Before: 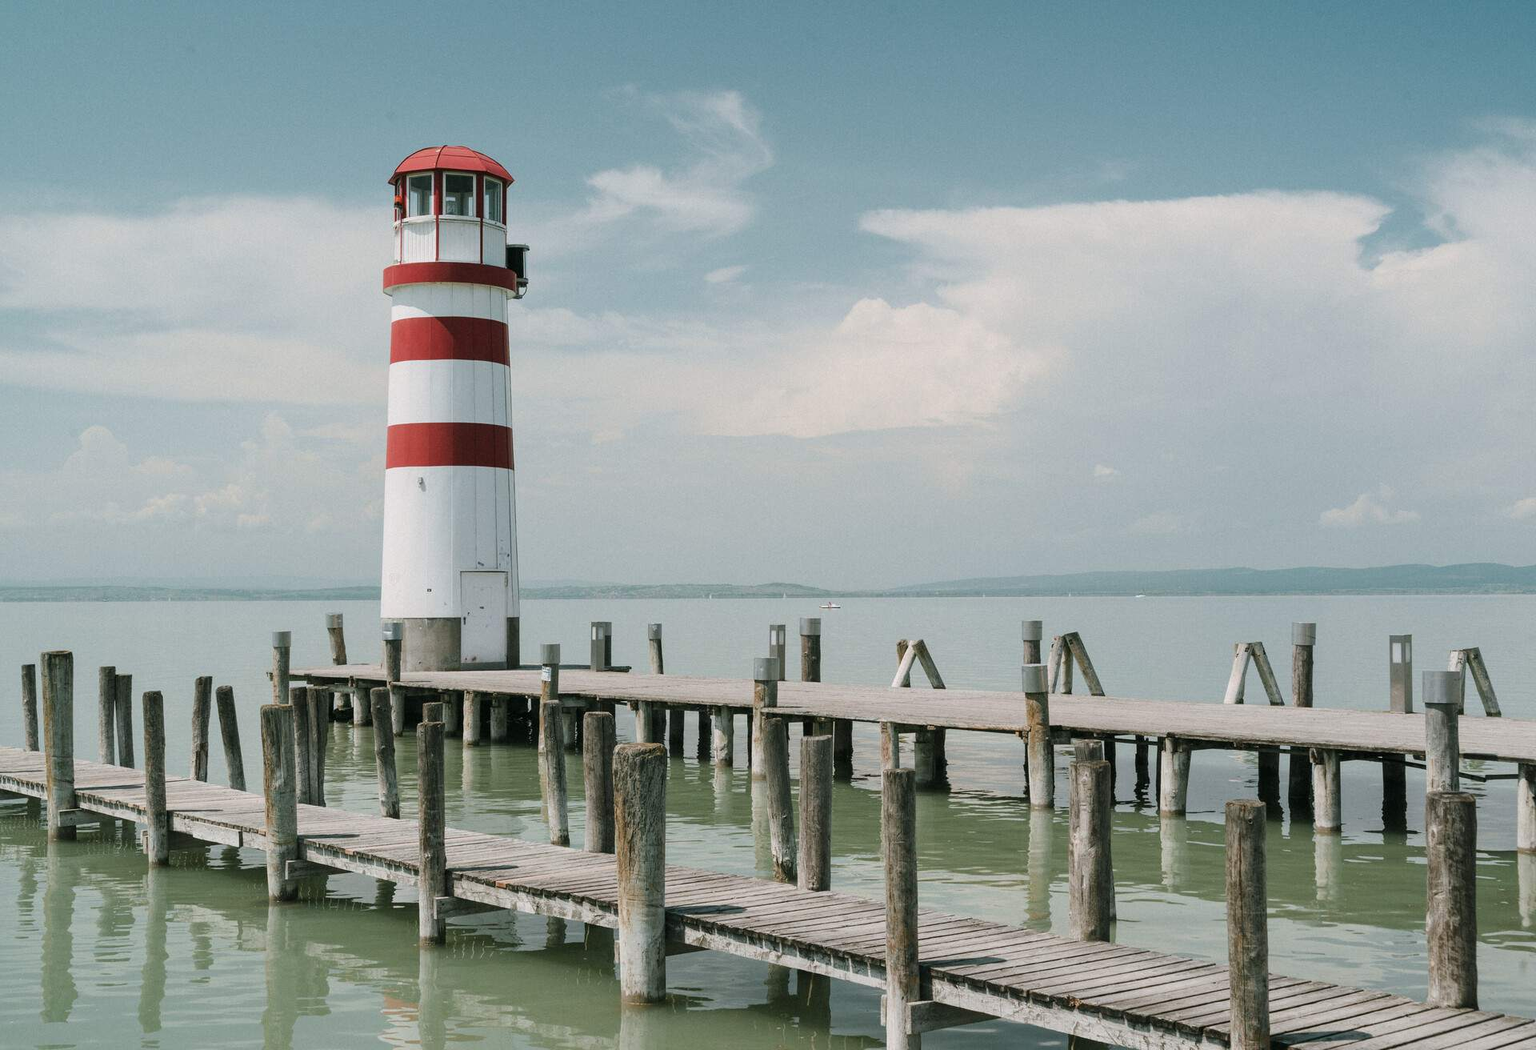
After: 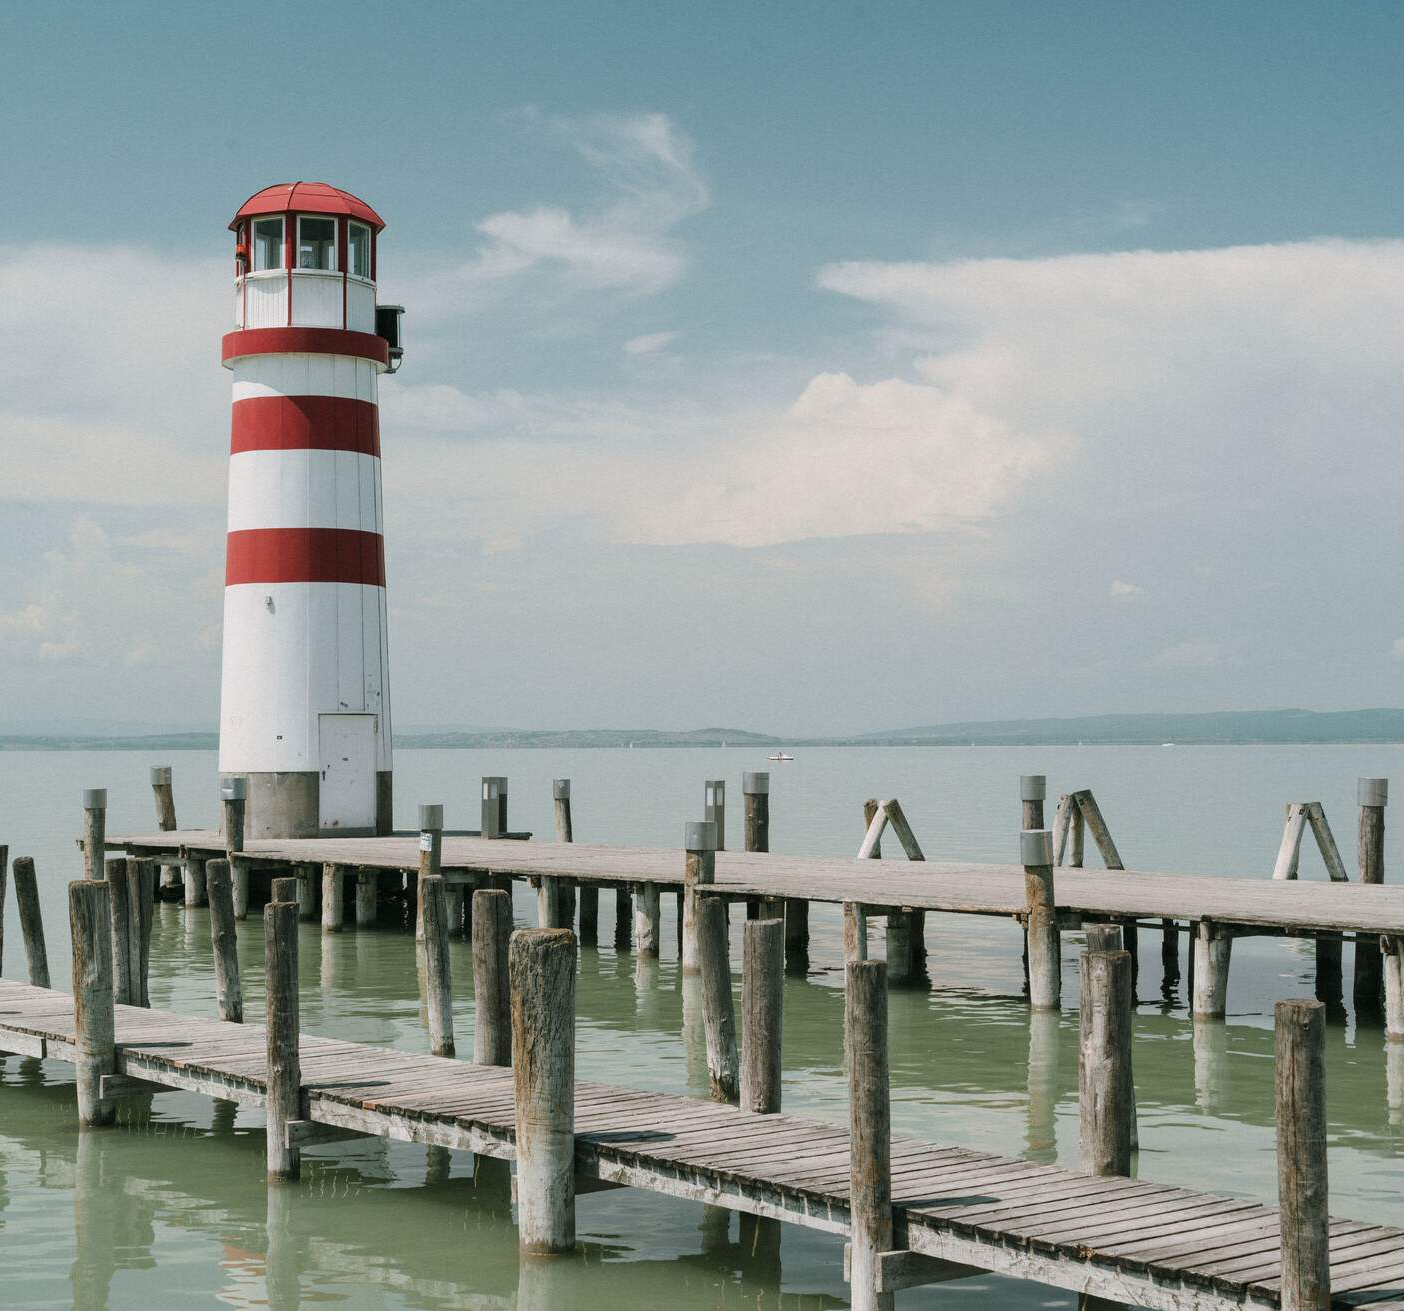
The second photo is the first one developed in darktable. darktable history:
crop: left 13.419%, top 0%, right 13.45%
